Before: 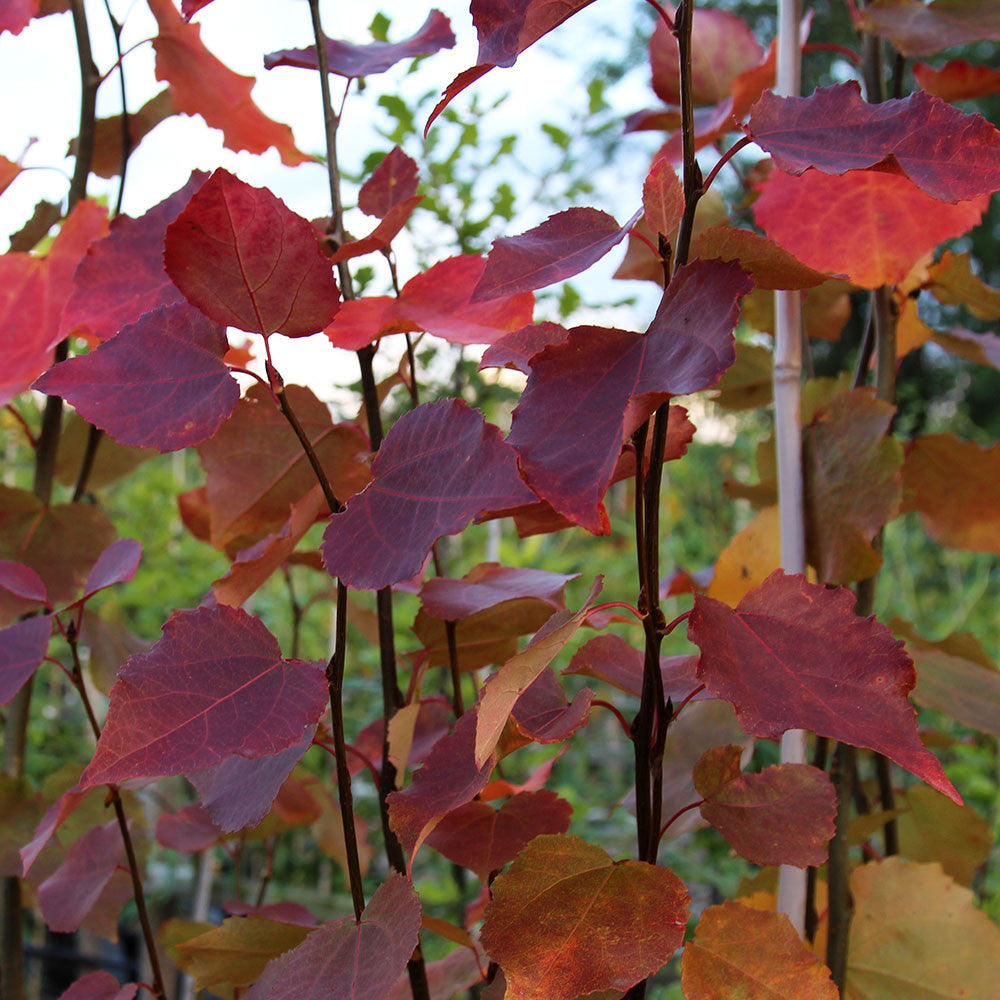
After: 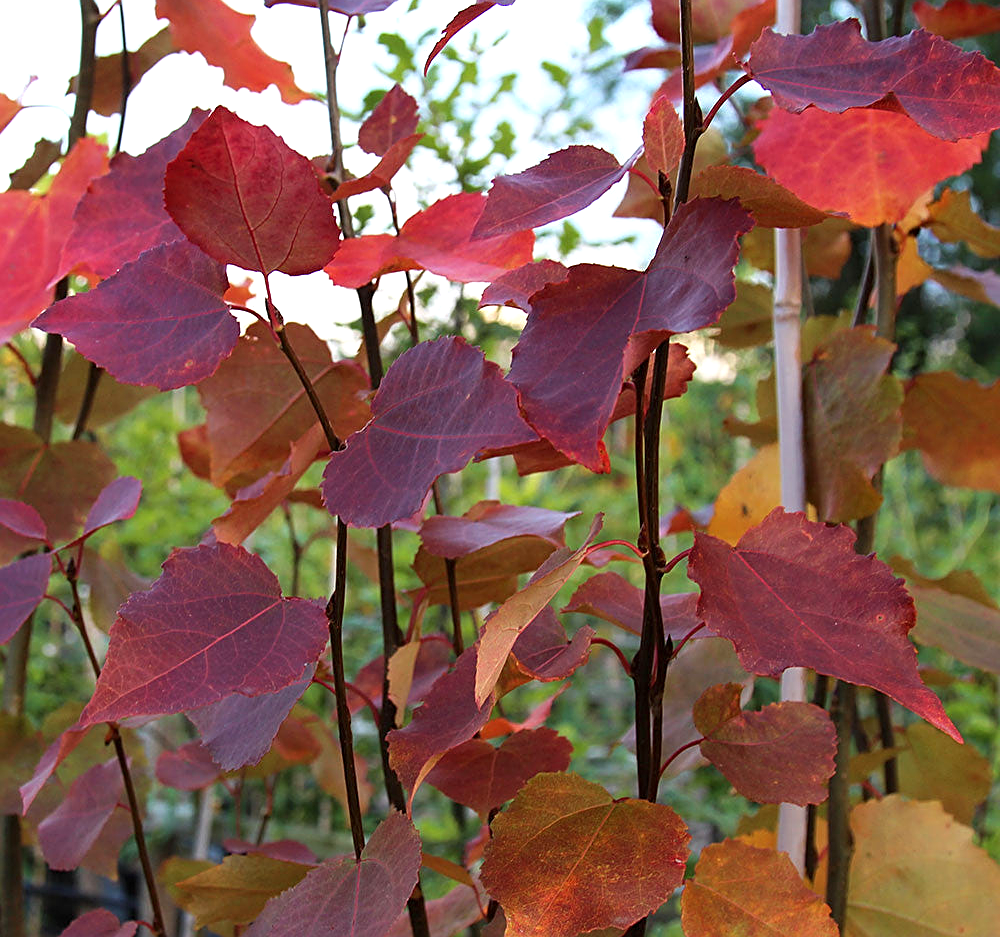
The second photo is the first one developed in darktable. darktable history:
crop and rotate: top 6.25%
sharpen: on, module defaults
exposure: exposure 0.376 EV, compensate highlight preservation false
